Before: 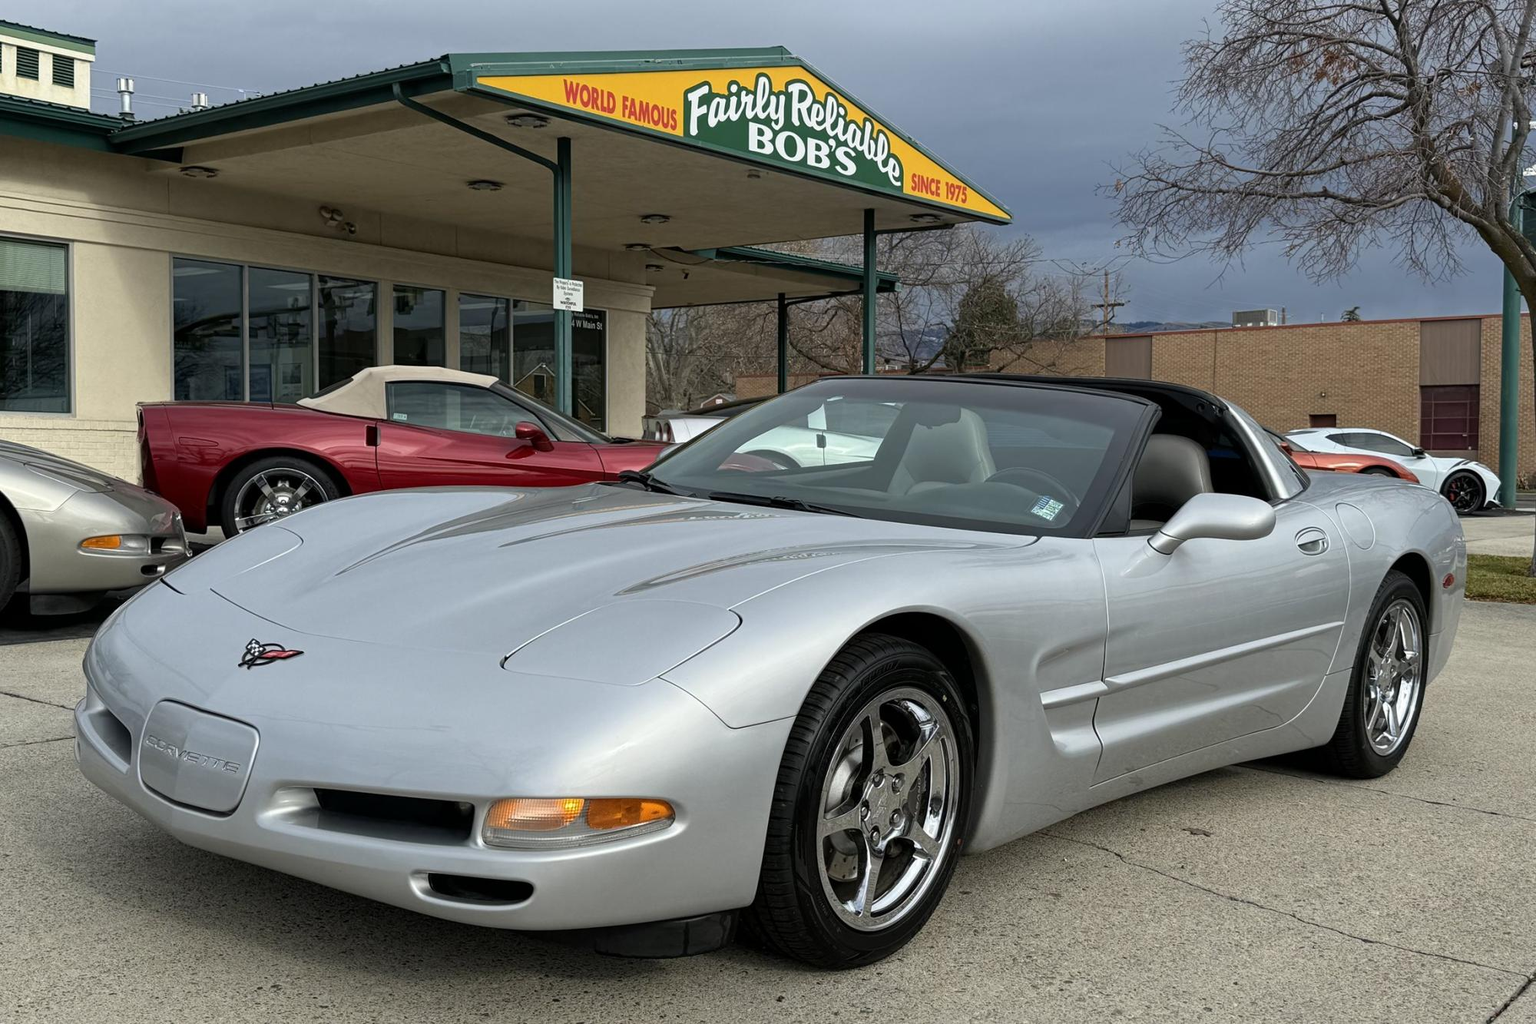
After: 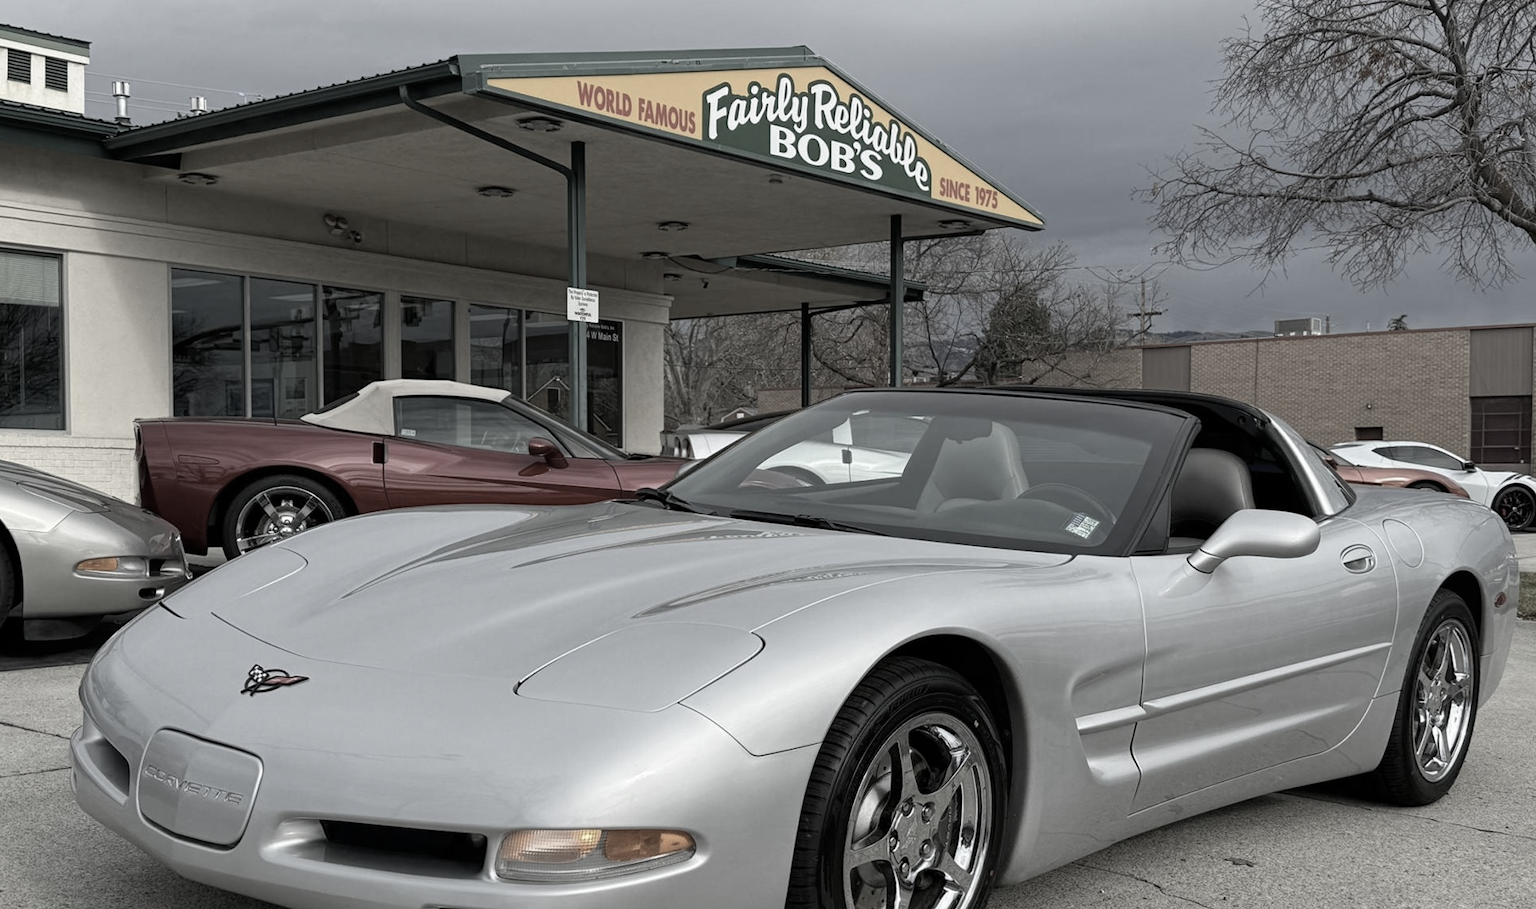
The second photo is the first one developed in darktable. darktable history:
color correction: saturation 0.3
crop and rotate: angle 0.2°, left 0.275%, right 3.127%, bottom 14.18%
